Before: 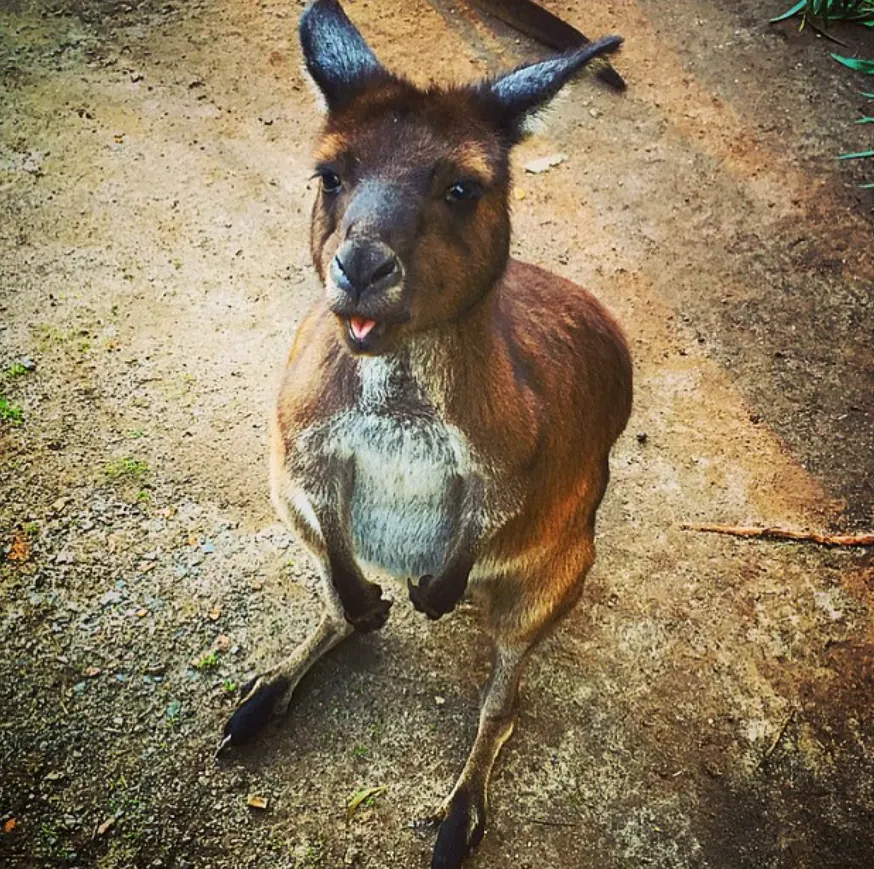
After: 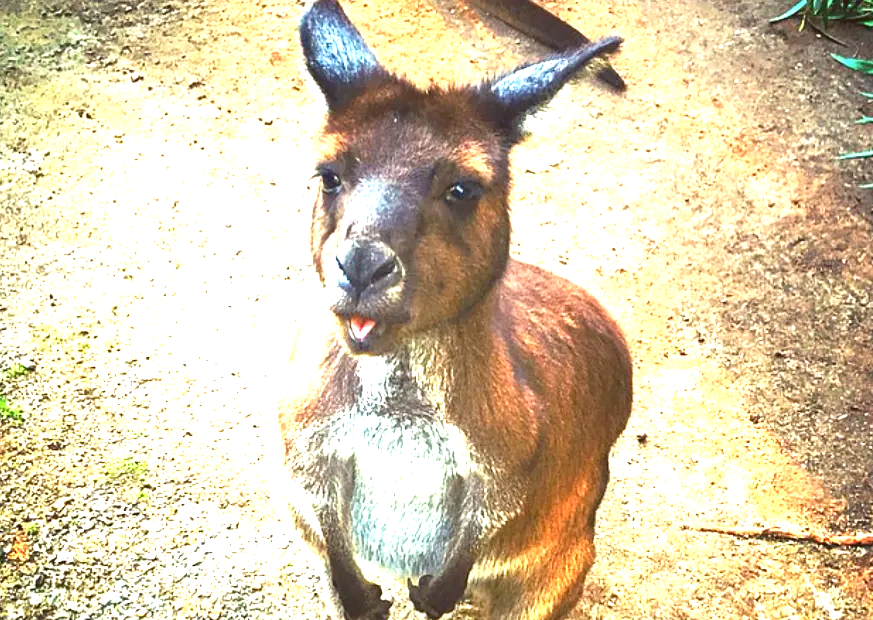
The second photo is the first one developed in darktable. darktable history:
contrast equalizer: y [[0.5 ×6], [0.5 ×6], [0.5, 0.5, 0.501, 0.545, 0.707, 0.863], [0 ×6], [0 ×6]]
crop: bottom 28.576%
exposure: black level correction 0, exposure 1.741 EV, compensate exposure bias true, compensate highlight preservation false
